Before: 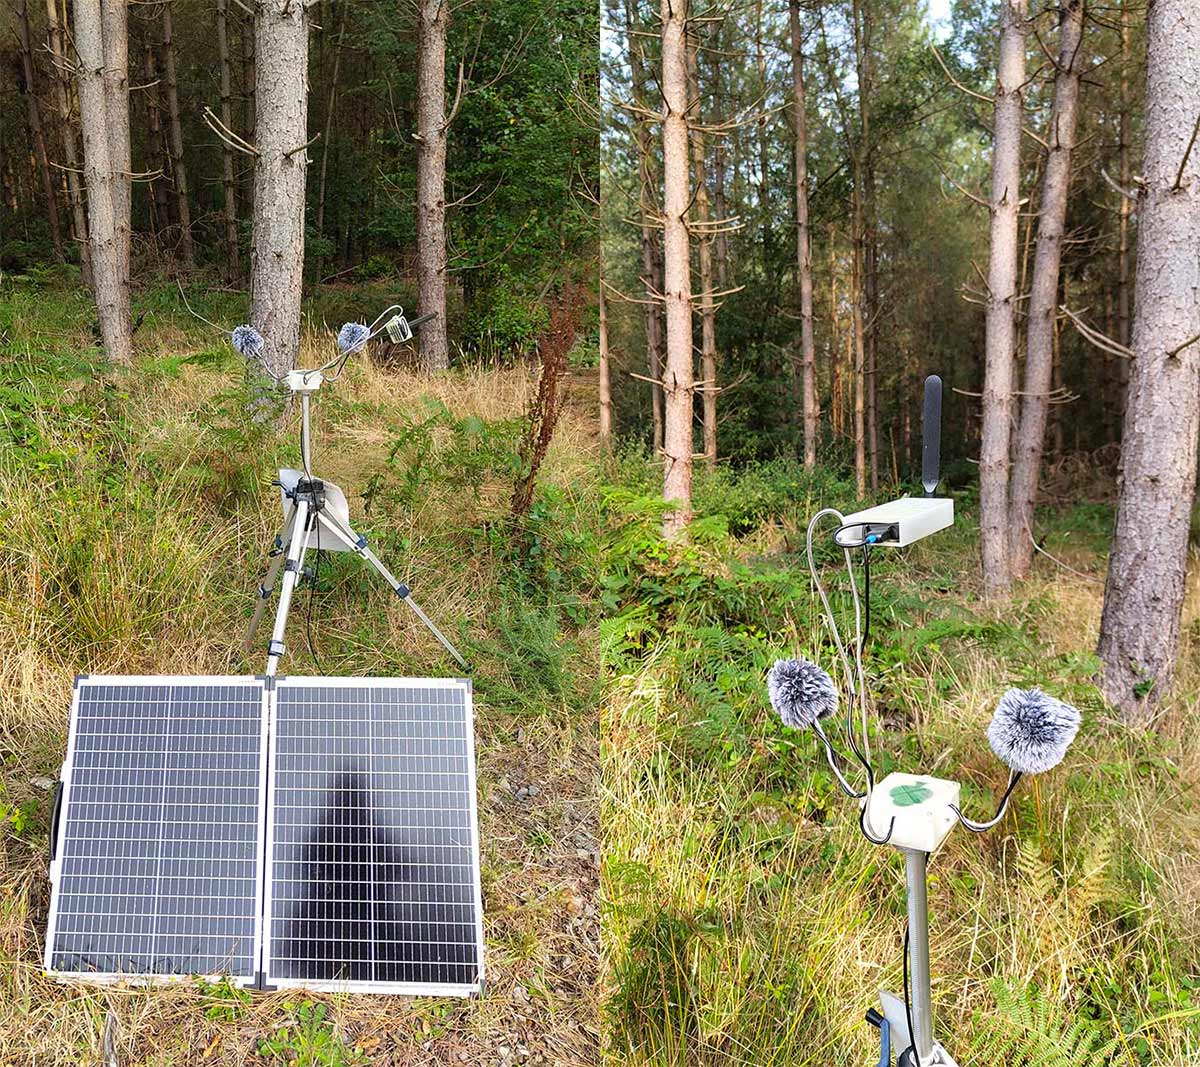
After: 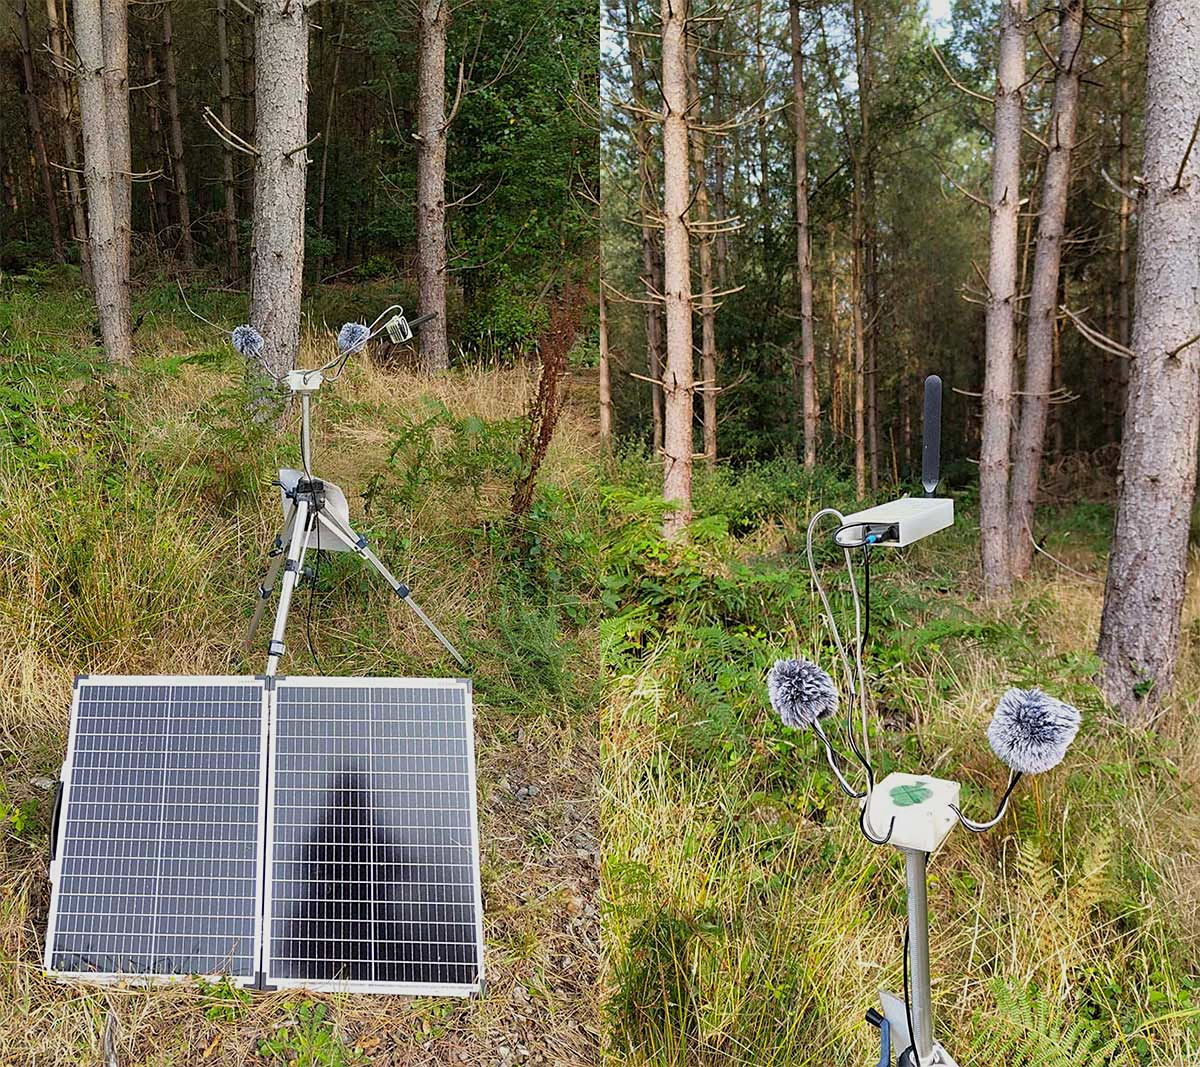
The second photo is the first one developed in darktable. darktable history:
sharpen: amount 0.2
exposure: exposure -0.36 EV, compensate highlight preservation false
